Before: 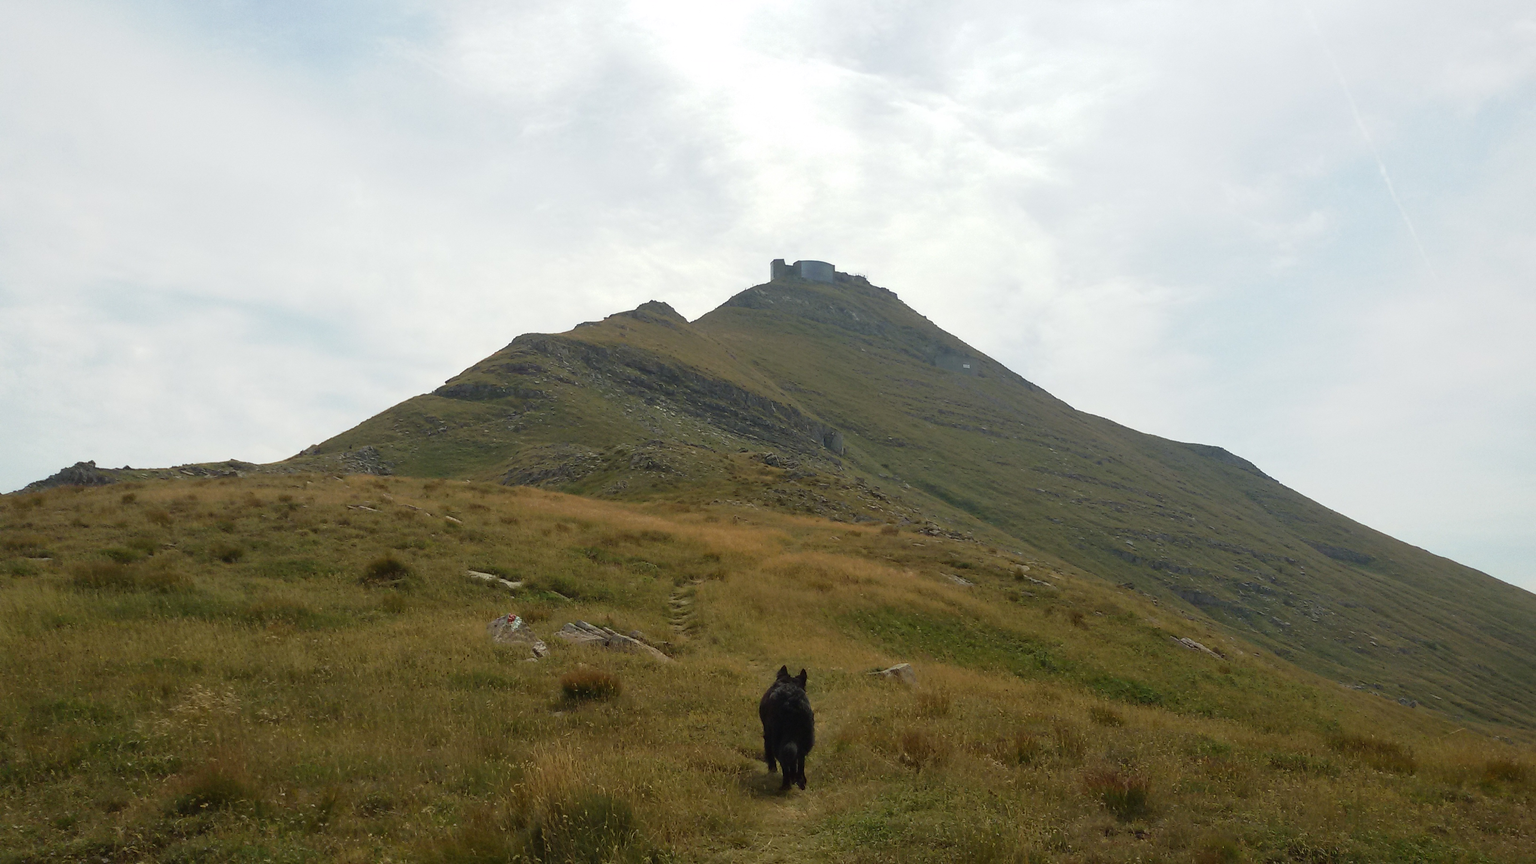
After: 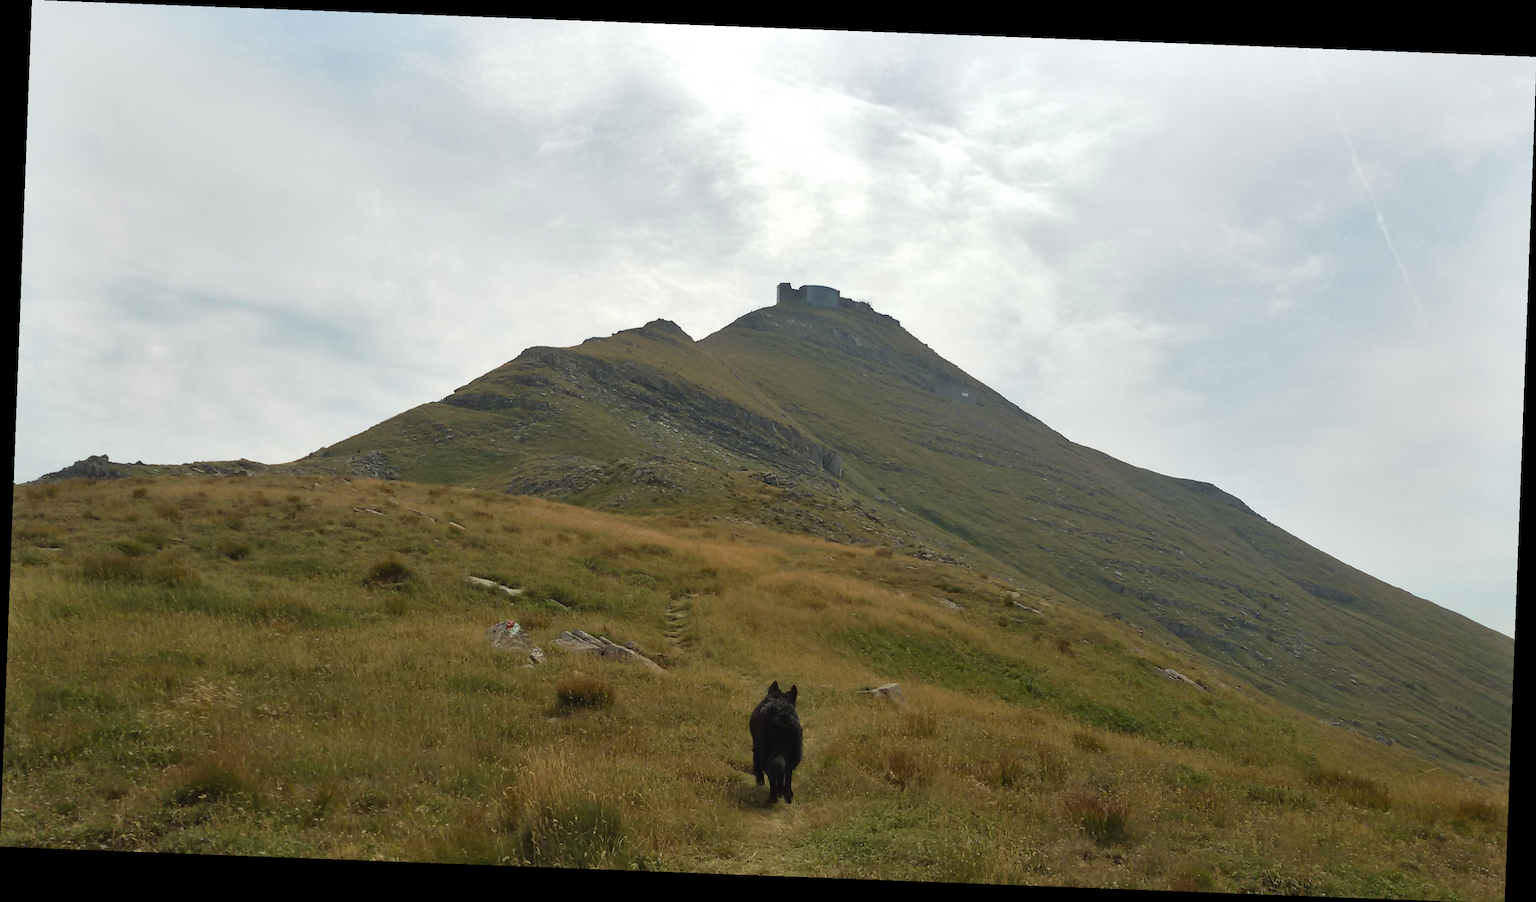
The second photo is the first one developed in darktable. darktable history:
shadows and highlights: shadows 32.83, highlights -47.7, soften with gaussian
rotate and perspective: rotation 2.17°, automatic cropping off
